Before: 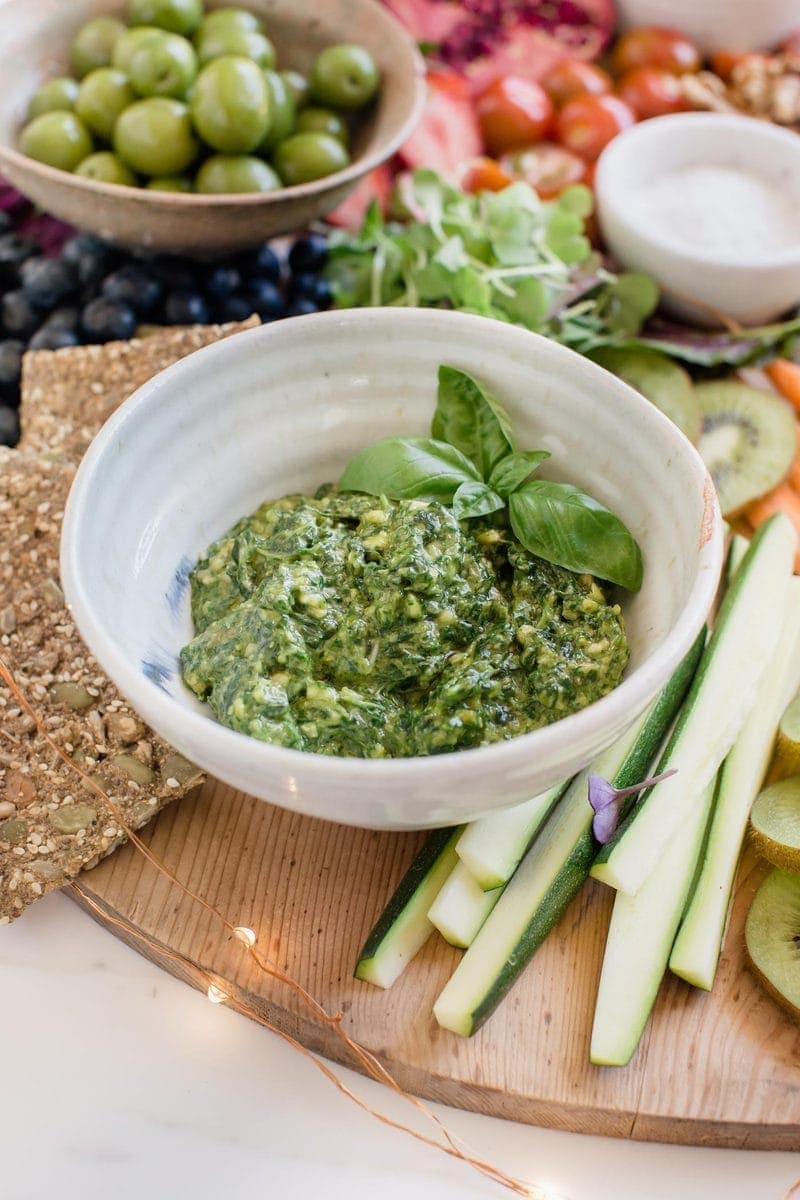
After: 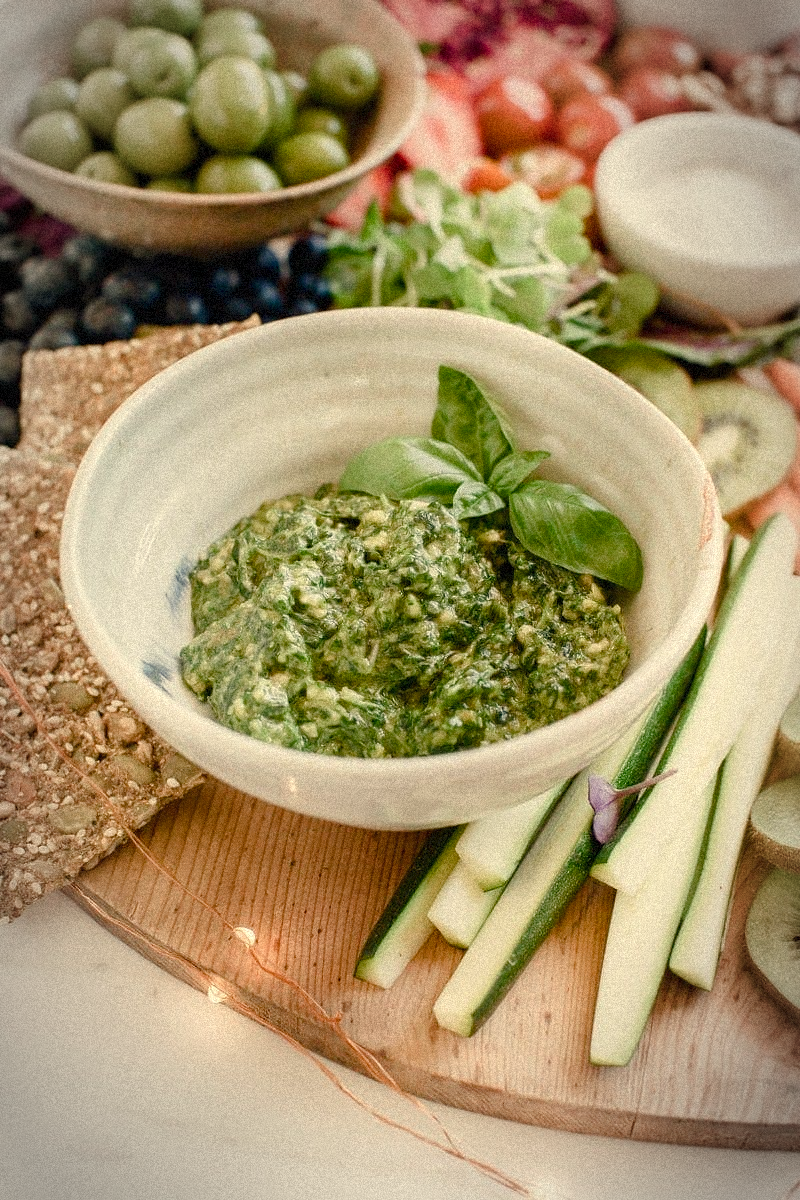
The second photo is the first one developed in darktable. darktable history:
contrast brightness saturation: contrast 0.01, saturation -0.05
vignetting: automatic ratio true
grain: coarseness 9.38 ISO, strength 34.99%, mid-tones bias 0%
white balance: red 1.08, blue 0.791
color balance rgb: perceptual saturation grading › global saturation 20%, perceptual saturation grading › highlights -50%, perceptual saturation grading › shadows 30%
